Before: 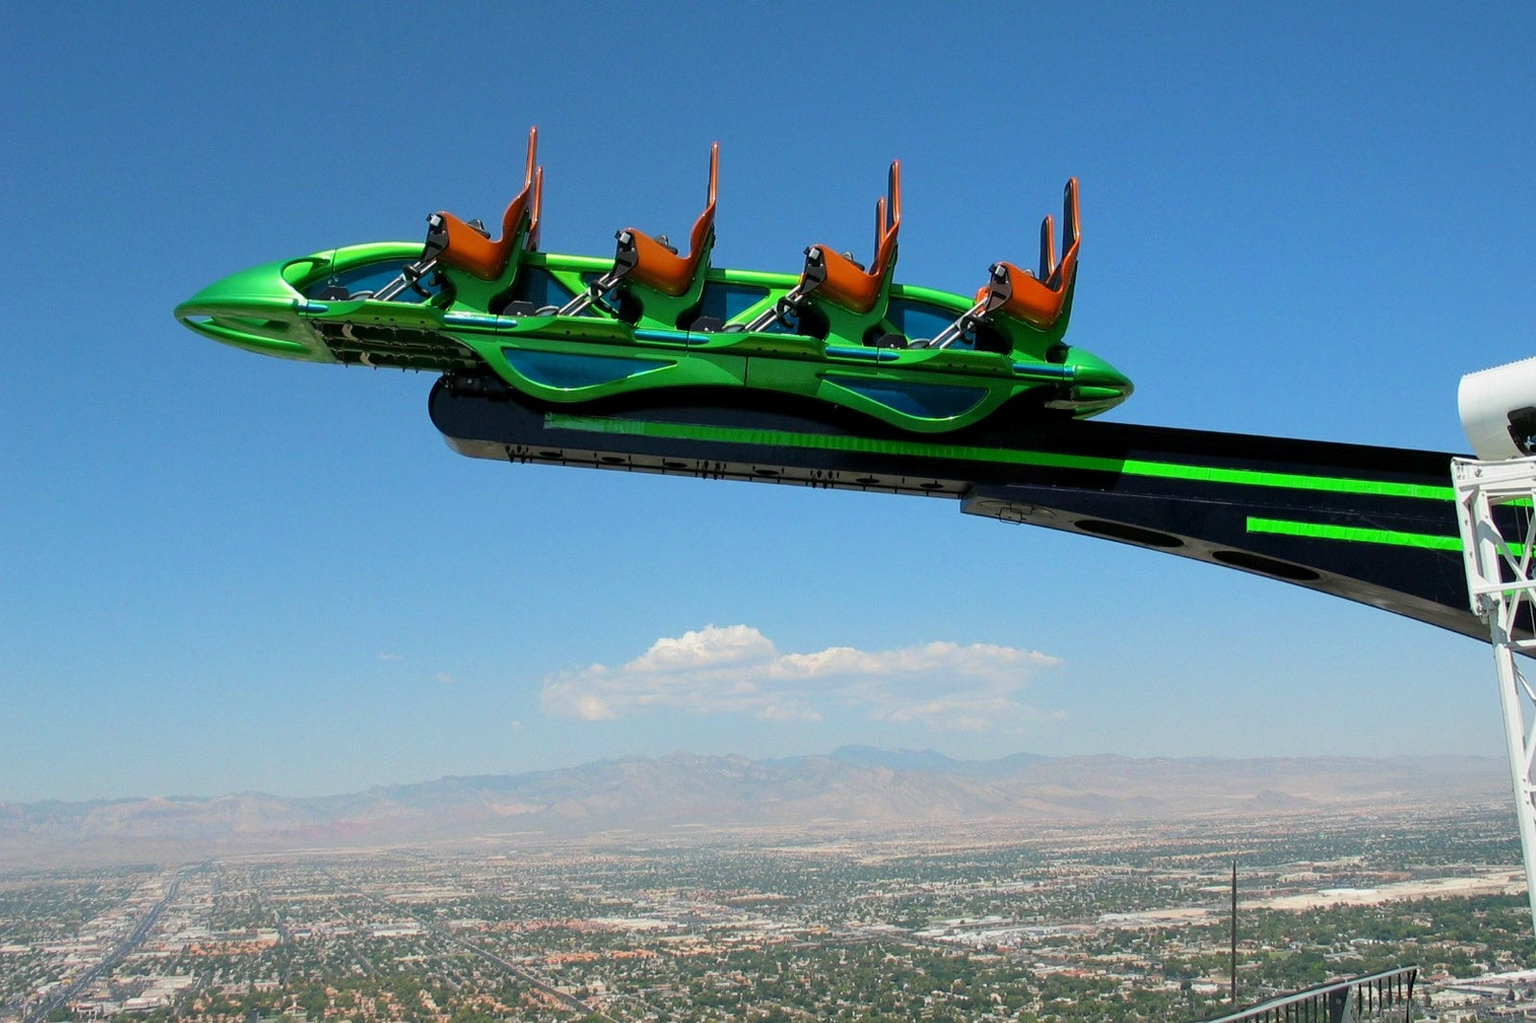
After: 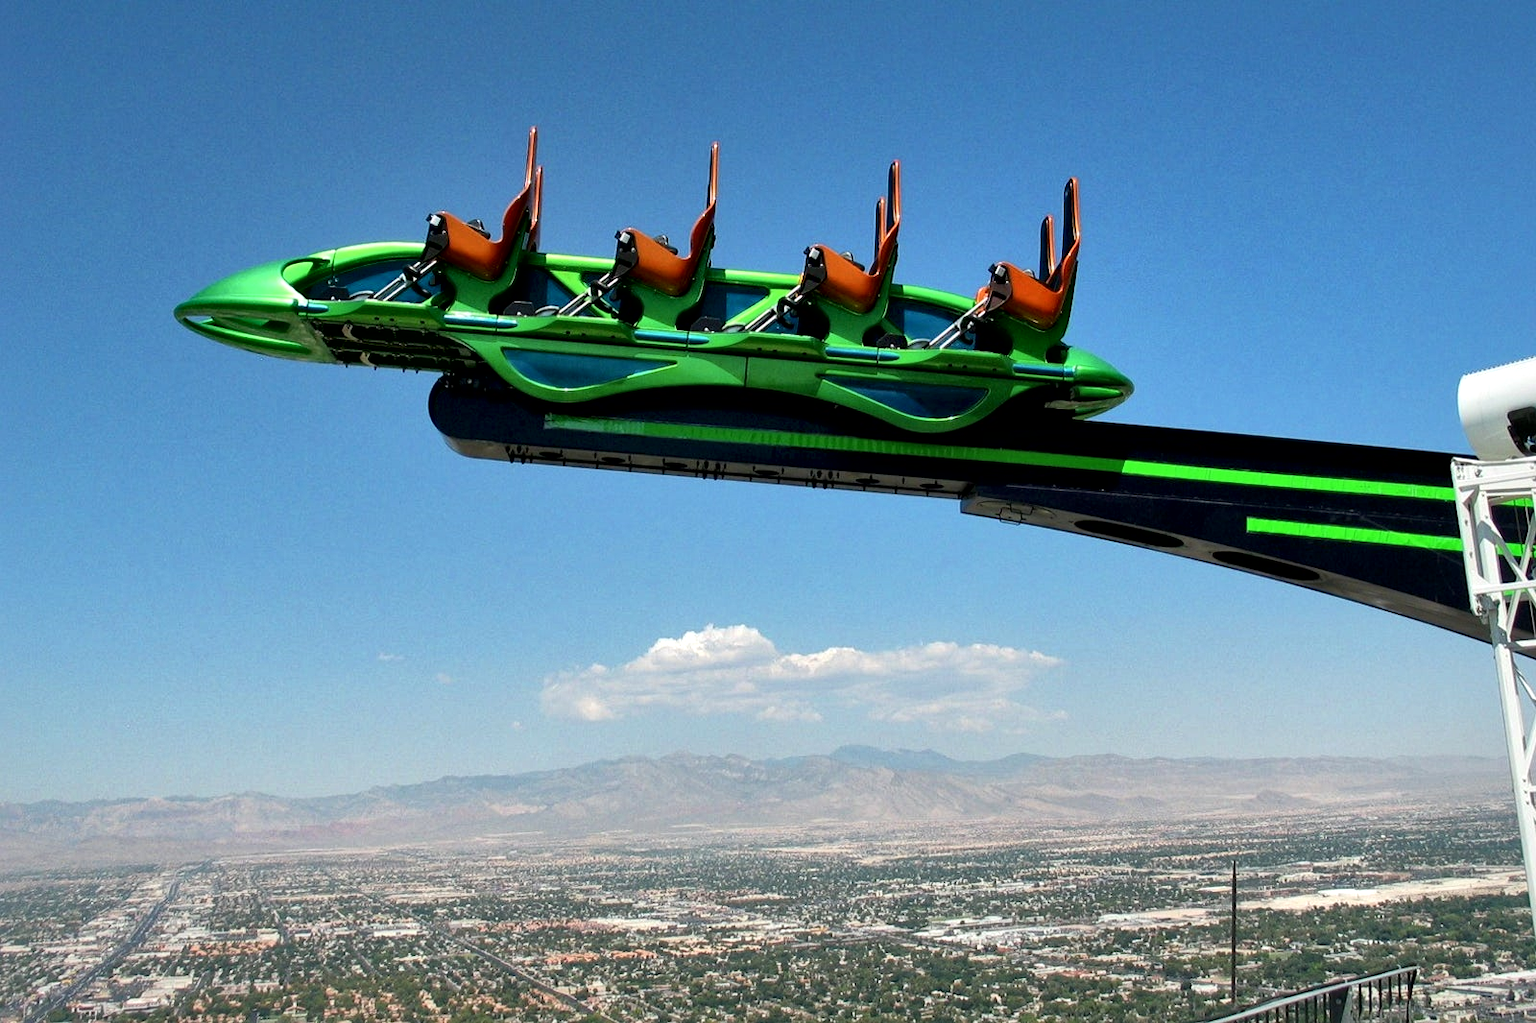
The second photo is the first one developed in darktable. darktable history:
local contrast: mode bilateral grid, contrast 71, coarseness 75, detail 181%, midtone range 0.2
